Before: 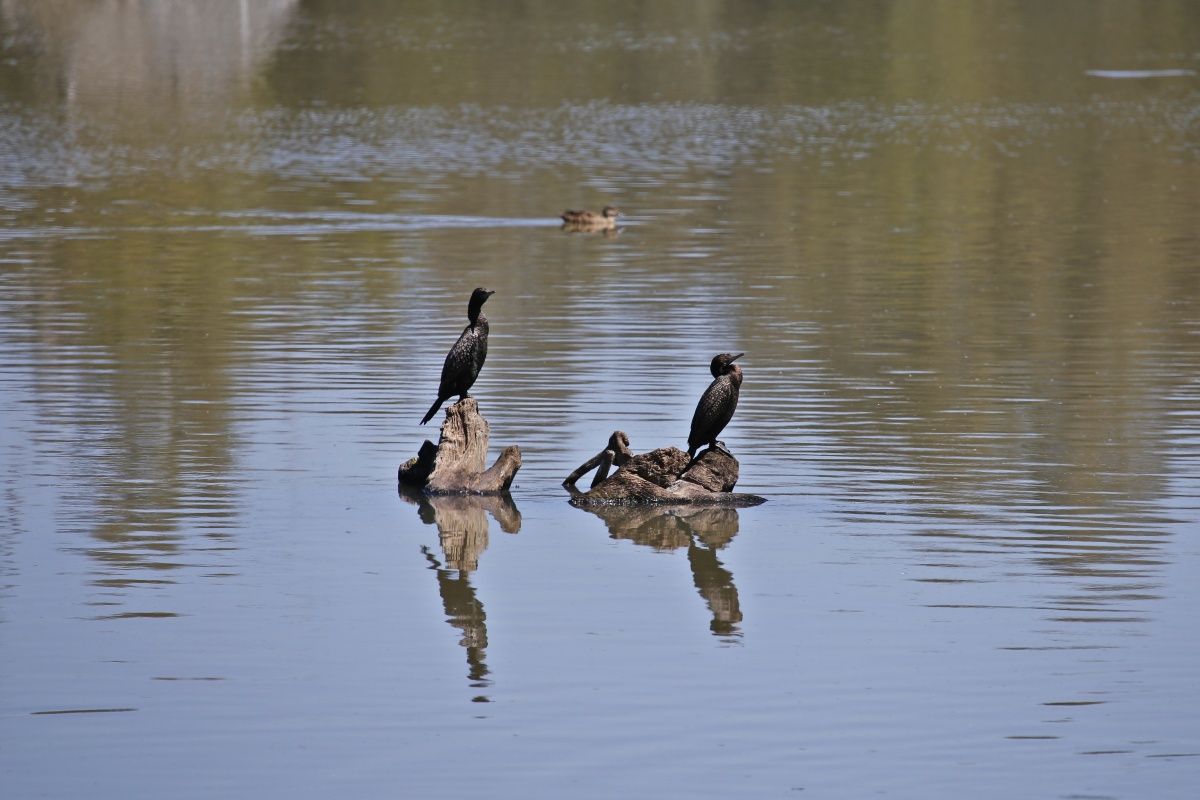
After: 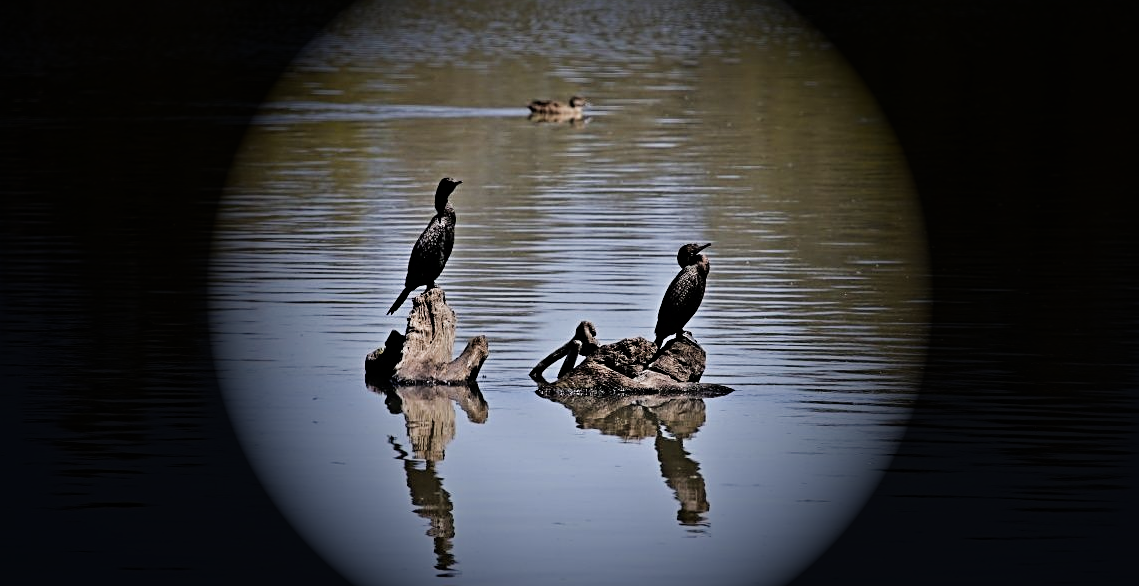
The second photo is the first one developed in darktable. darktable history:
vignetting: fall-off start 30.58%, fall-off radius 33.35%, brightness -0.992, saturation 0.488
filmic rgb: black relative exposure -5.13 EV, white relative exposure 3.52 EV, threshold 2.96 EV, hardness 3.18, contrast 1.194, highlights saturation mix -48.63%, iterations of high-quality reconstruction 0, enable highlight reconstruction true
crop and rotate: left 2.77%, top 13.85%, right 2.313%, bottom 12.825%
sharpen: radius 3.138
